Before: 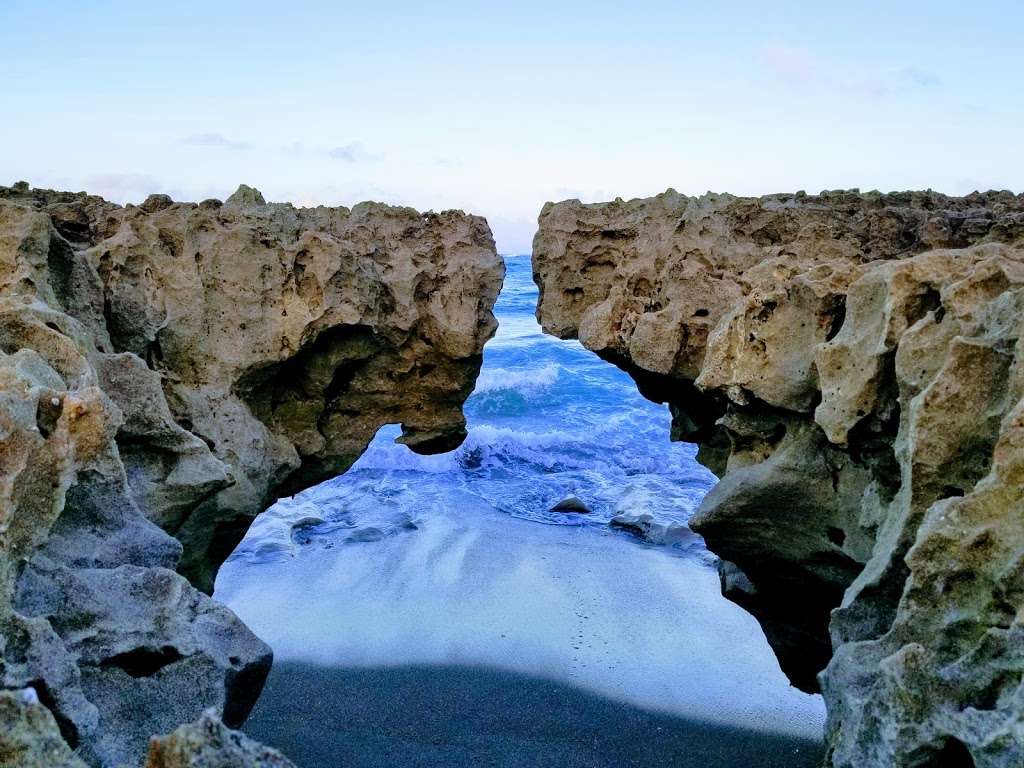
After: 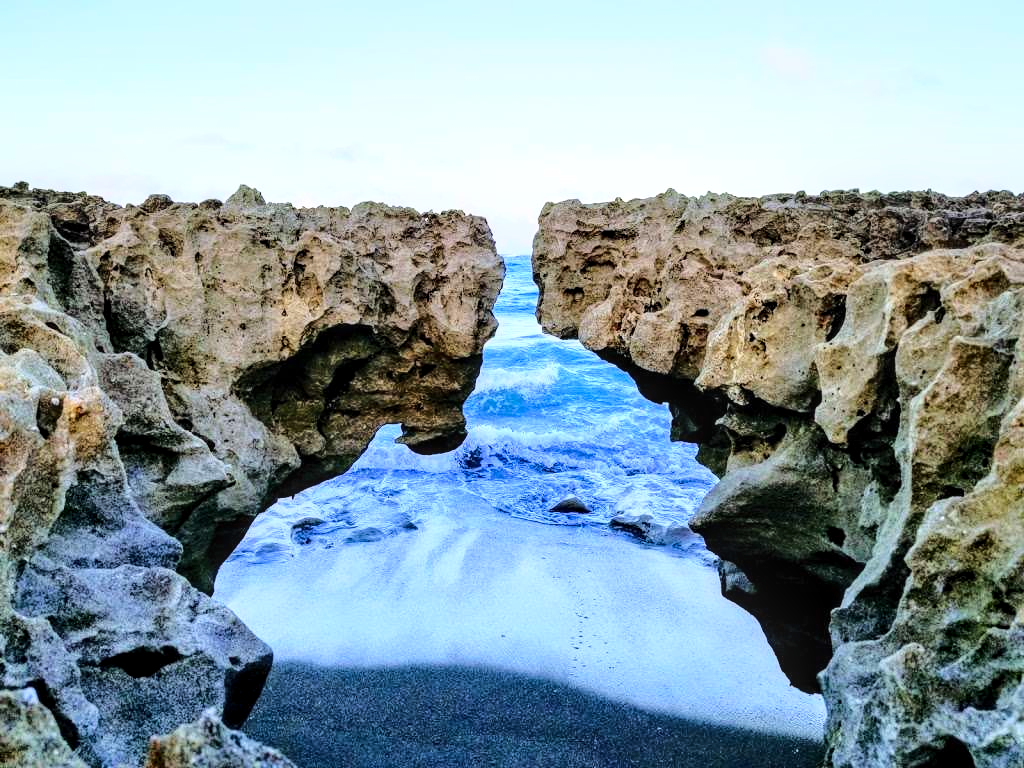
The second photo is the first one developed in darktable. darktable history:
color correction: saturation 0.99
base curve: curves: ch0 [(0, 0) (0.028, 0.03) (0.121, 0.232) (0.46, 0.748) (0.859, 0.968) (1, 1)]
local contrast: detail 130%
